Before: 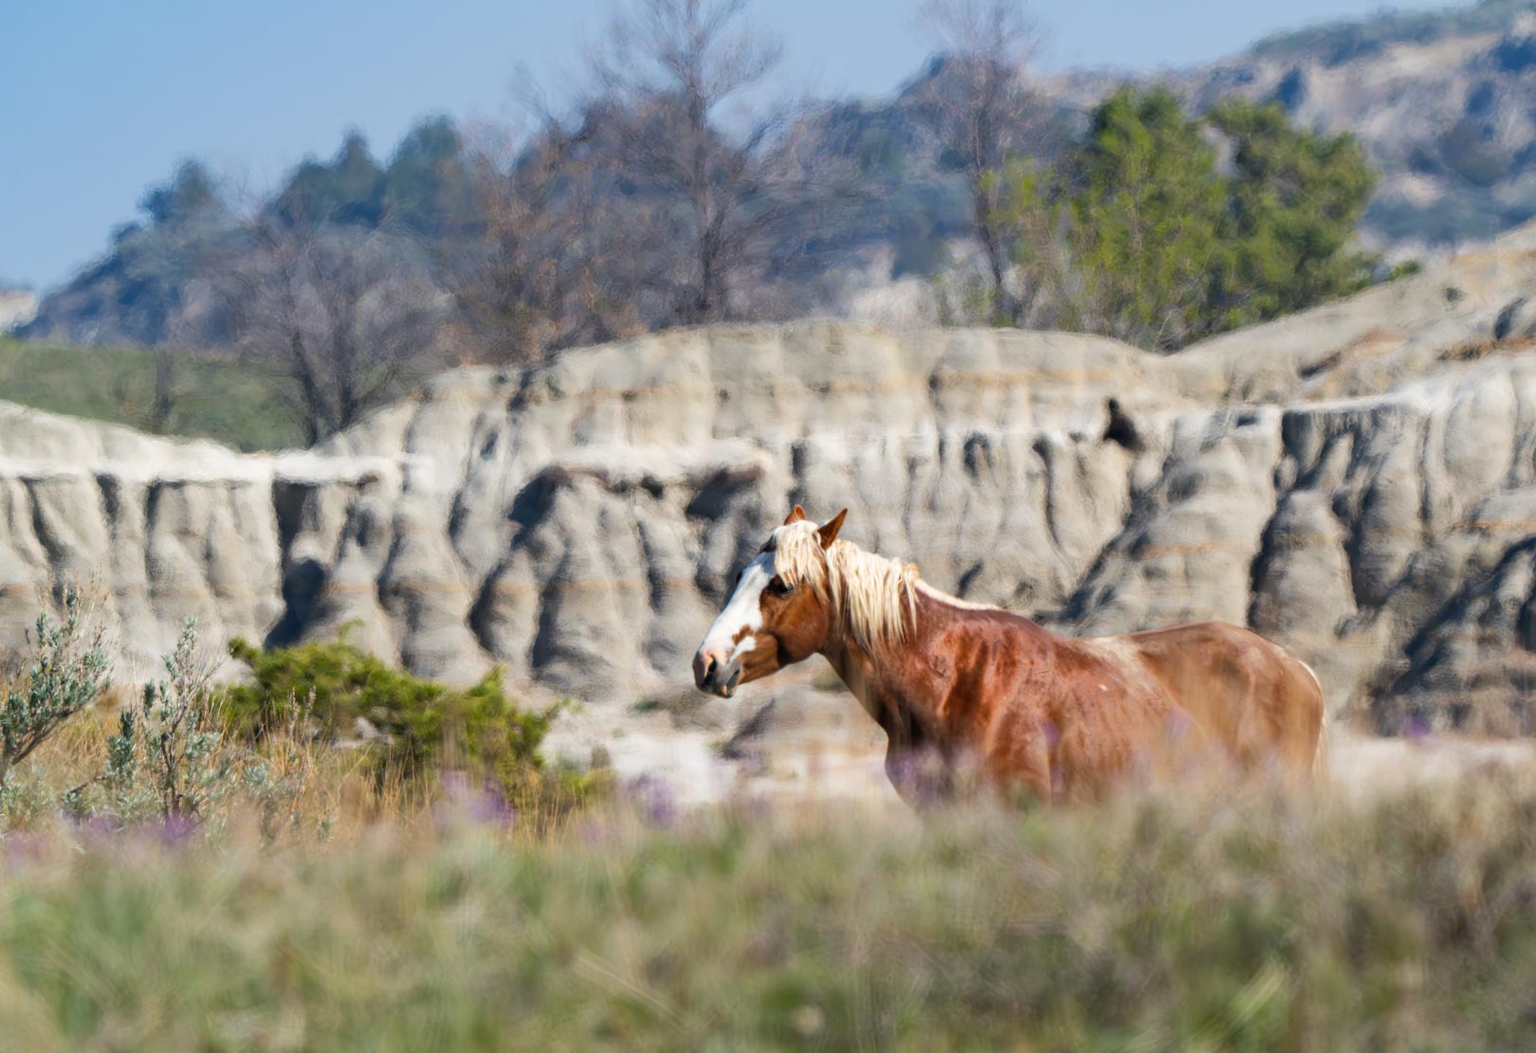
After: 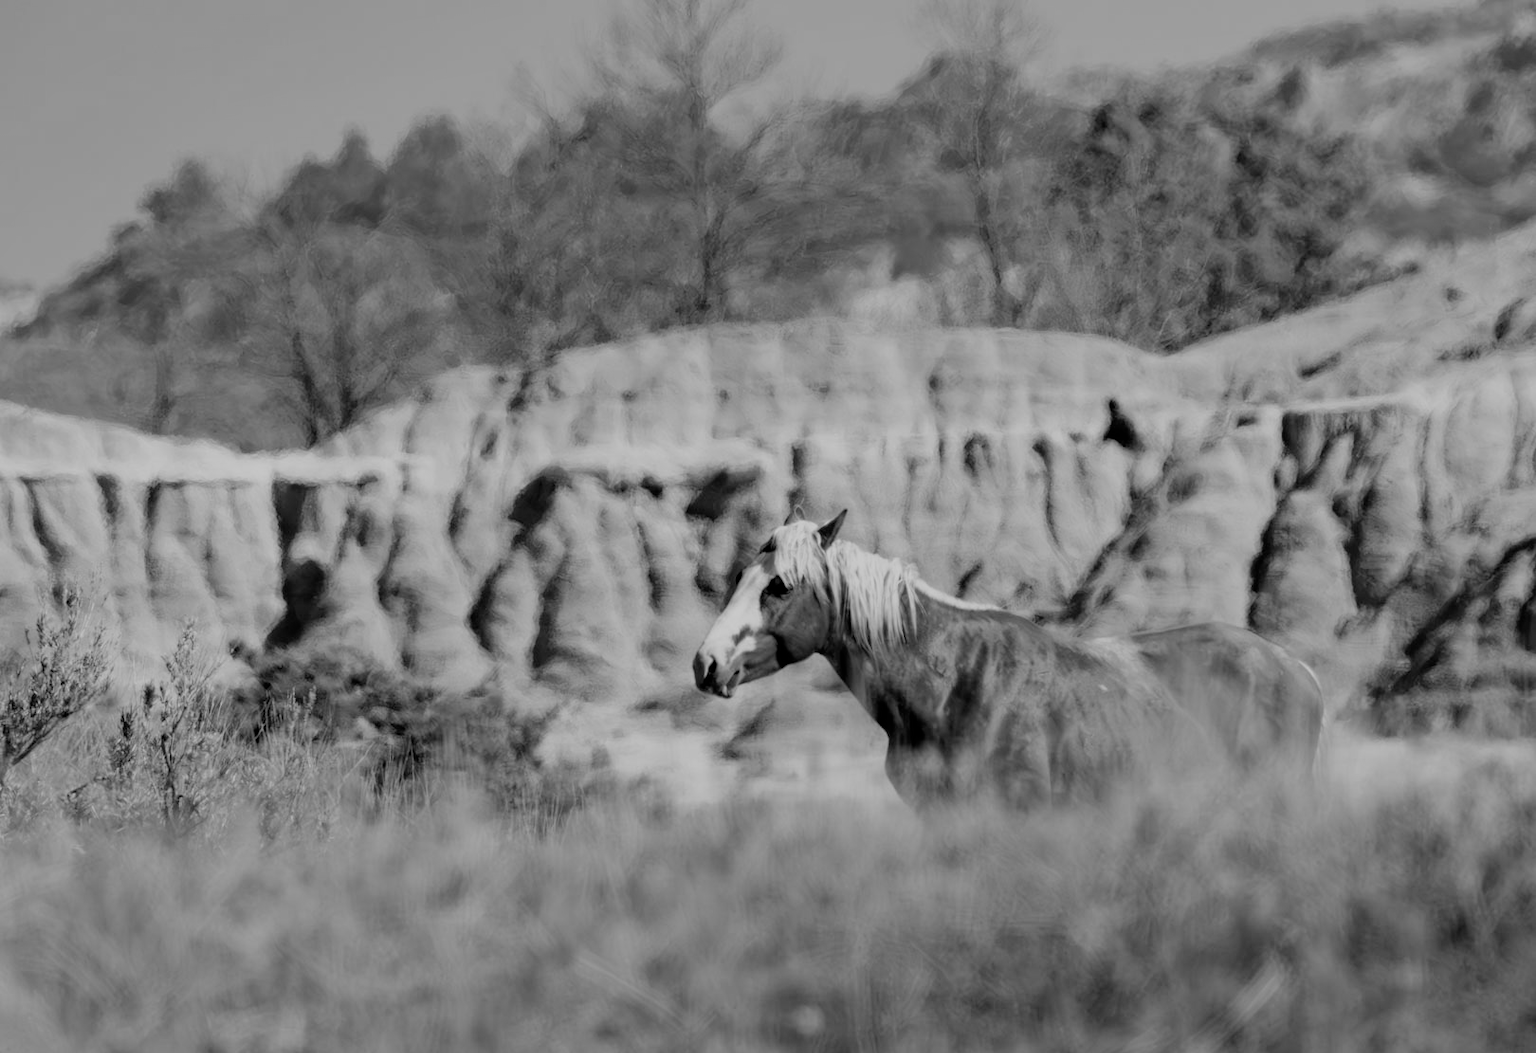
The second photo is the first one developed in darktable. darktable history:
filmic rgb: black relative exposure -4.4 EV, white relative exposure 5 EV, threshold 3 EV, hardness 2.23, latitude 40.06%, contrast 1.15, highlights saturation mix 10%, shadows ↔ highlights balance 1.04%, preserve chrominance RGB euclidean norm (legacy), color science v4 (2020), enable highlight reconstruction true
monochrome: on, module defaults
shadows and highlights: shadows -88.03, highlights -35.45, shadows color adjustment 99.15%, highlights color adjustment 0%, soften with gaussian
